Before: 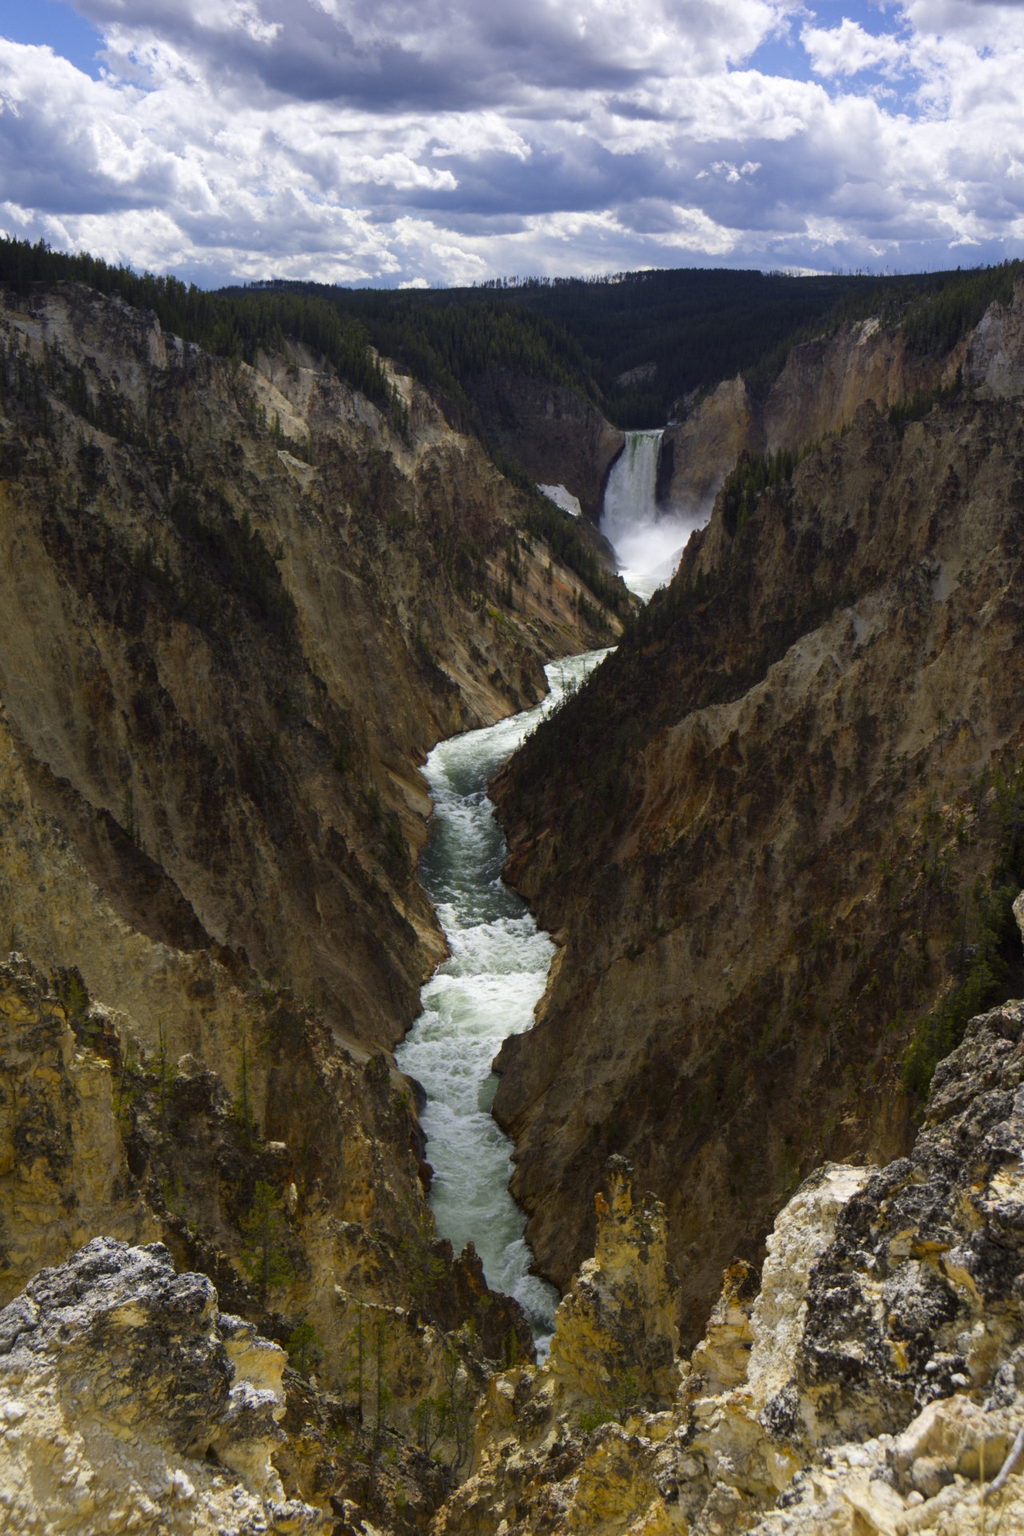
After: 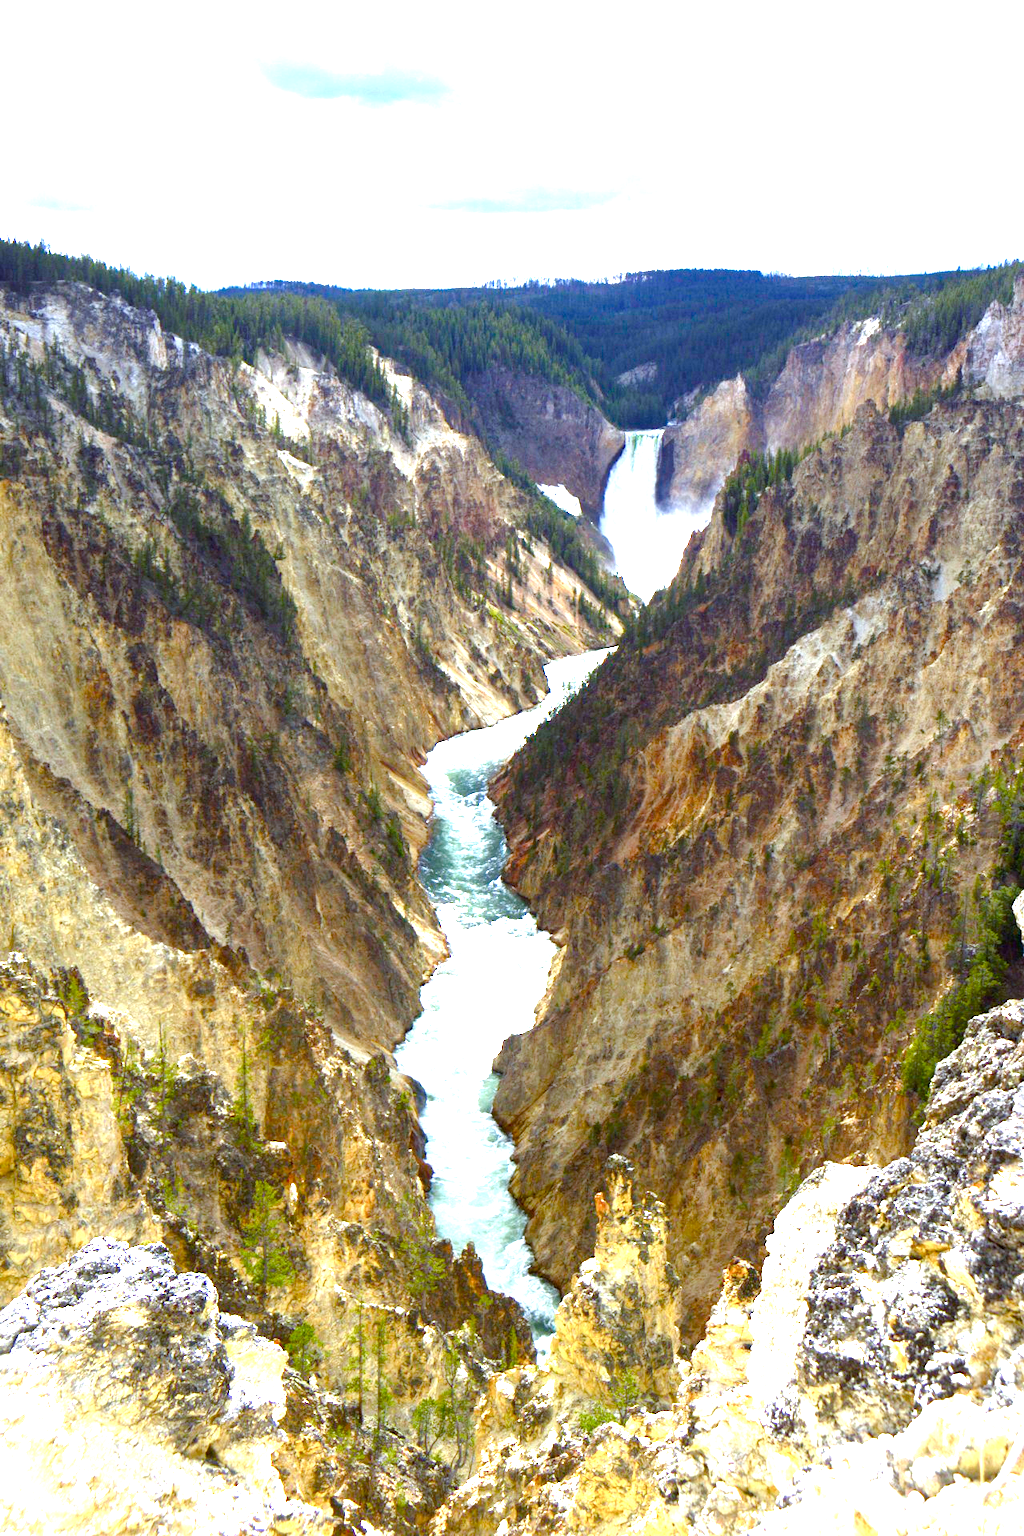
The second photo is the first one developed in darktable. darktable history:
white balance: red 0.931, blue 1.11
color balance rgb: perceptual saturation grading › global saturation 20%, perceptual saturation grading › highlights -50%, perceptual saturation grading › shadows 30%, perceptual brilliance grading › global brilliance 10%, perceptual brilliance grading › shadows 15%
exposure: black level correction 0, exposure 1.45 EV, compensate exposure bias true, compensate highlight preservation false
